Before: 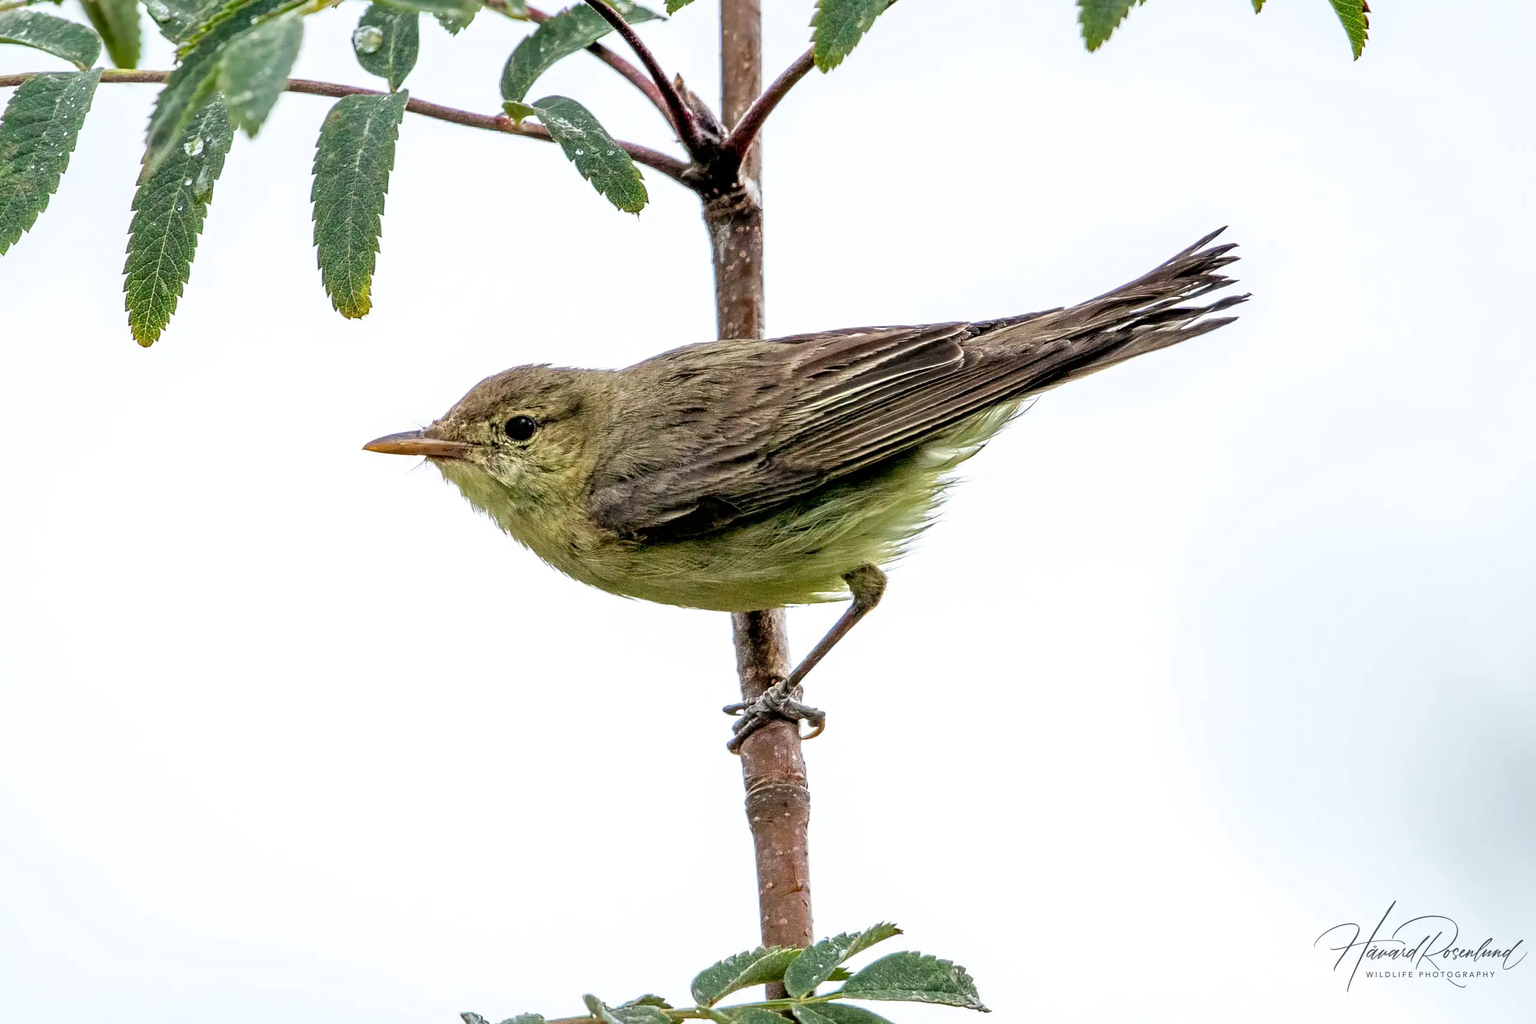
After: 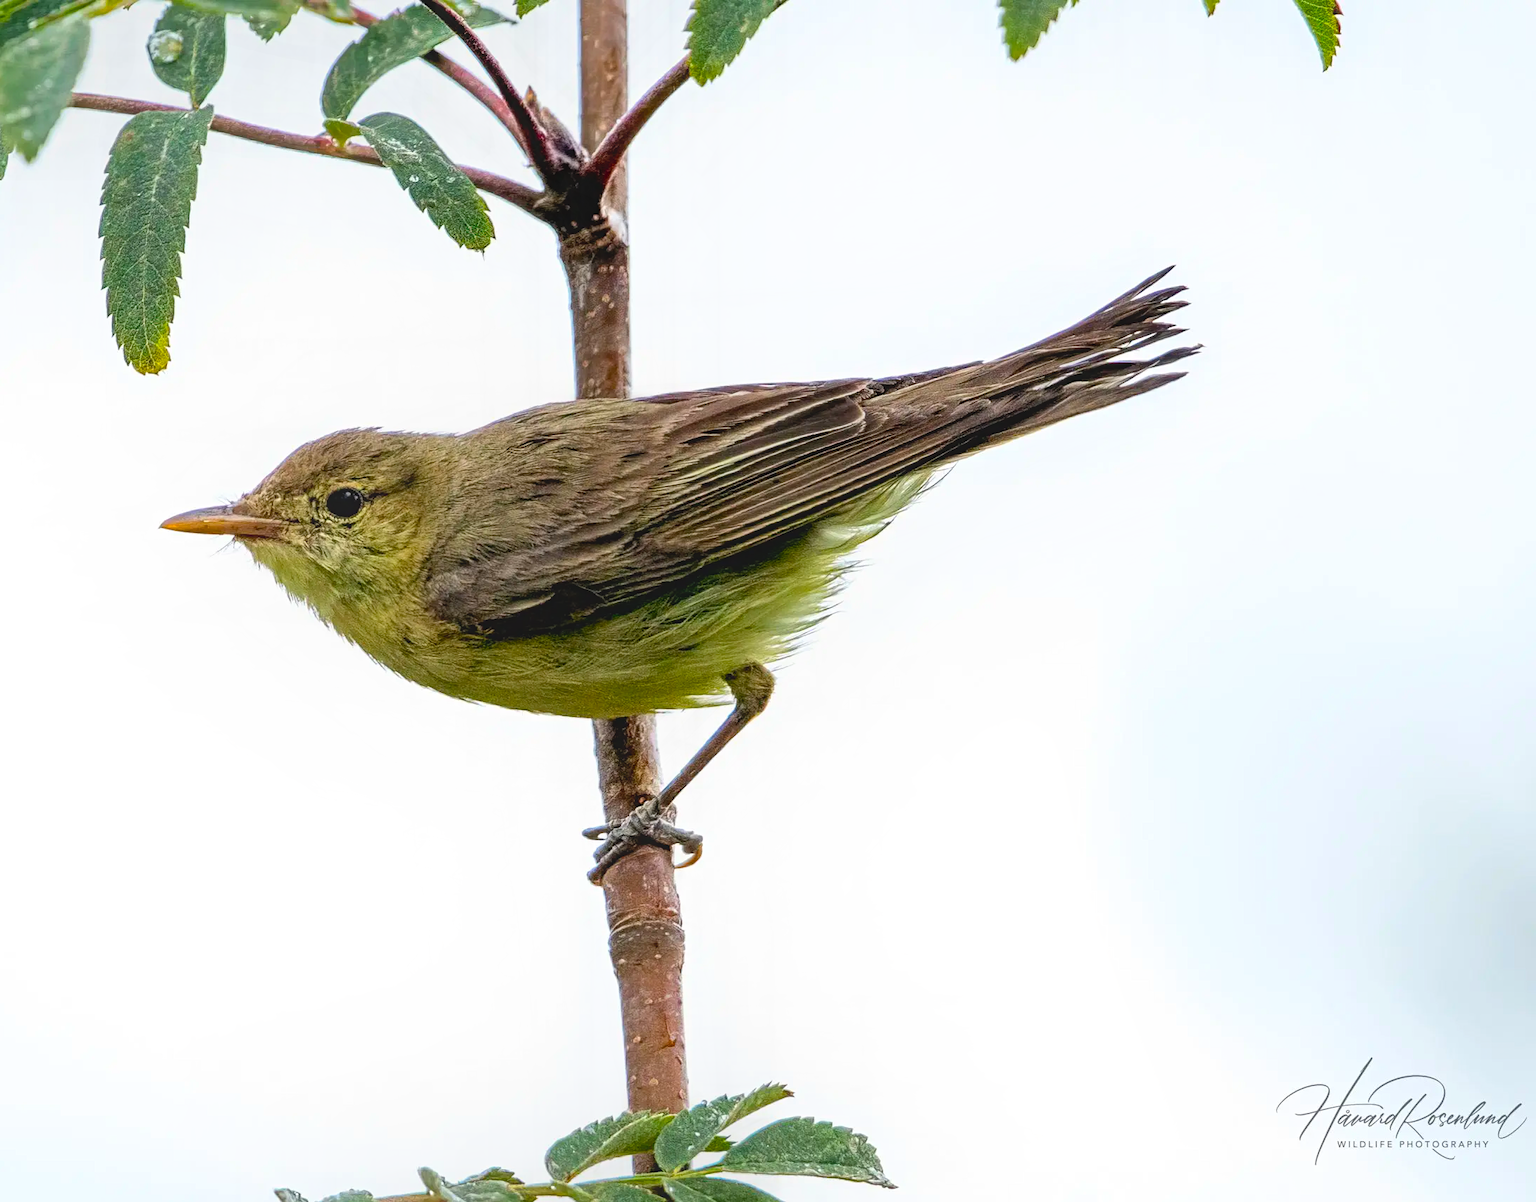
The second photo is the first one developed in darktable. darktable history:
color balance rgb: perceptual saturation grading › global saturation 19.665%, global vibrance 20%
contrast equalizer: y [[0.439, 0.44, 0.442, 0.457, 0.493, 0.498], [0.5 ×6], [0.5 ×6], [0 ×6], [0 ×6]]
crop and rotate: left 14.774%
